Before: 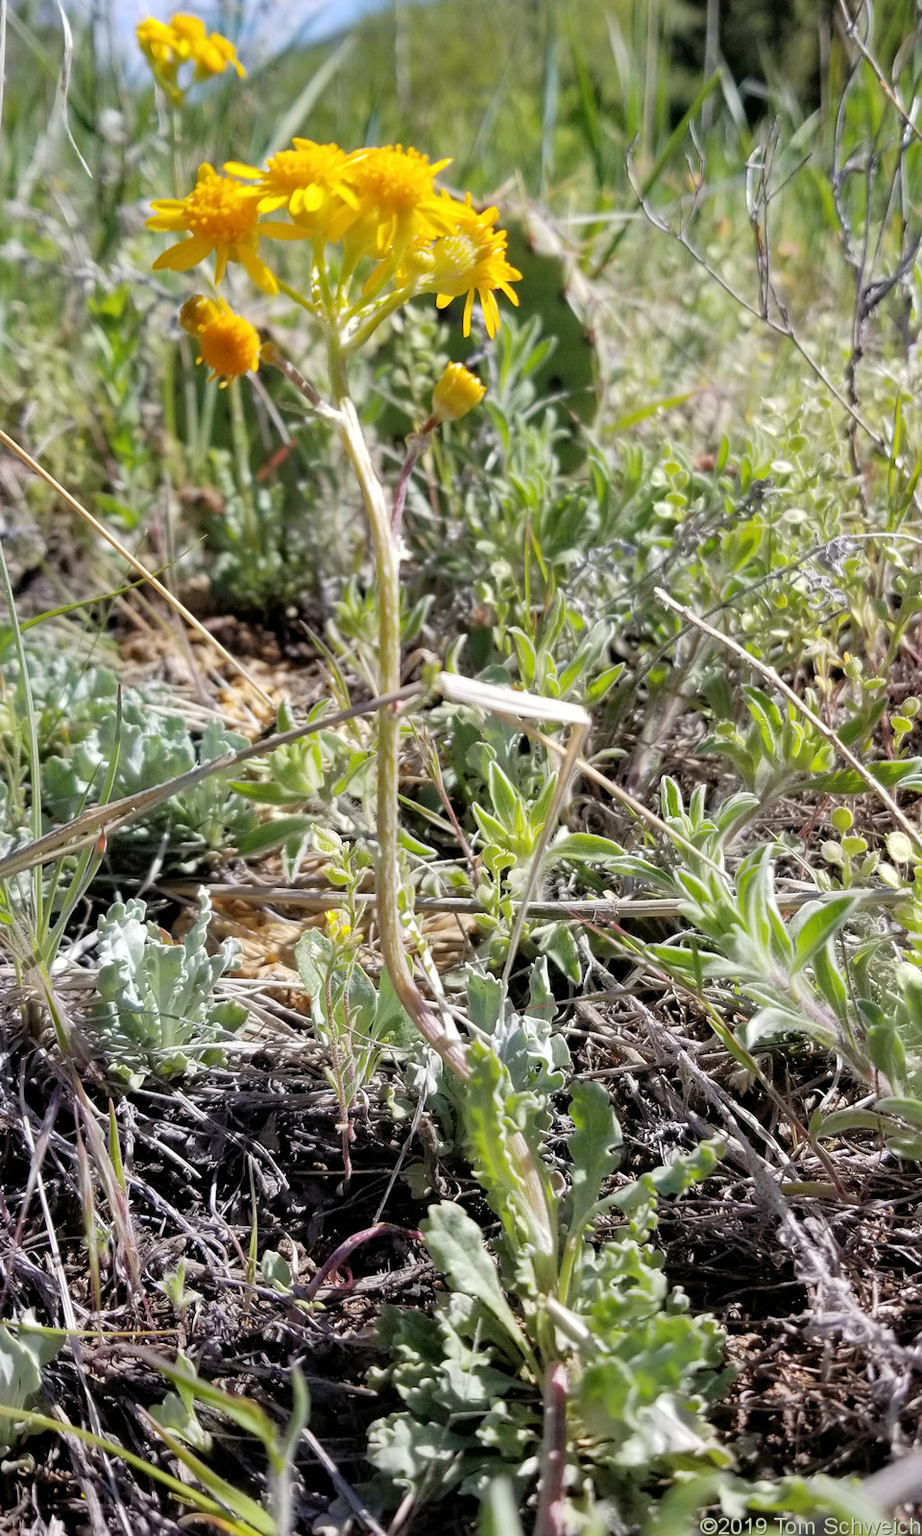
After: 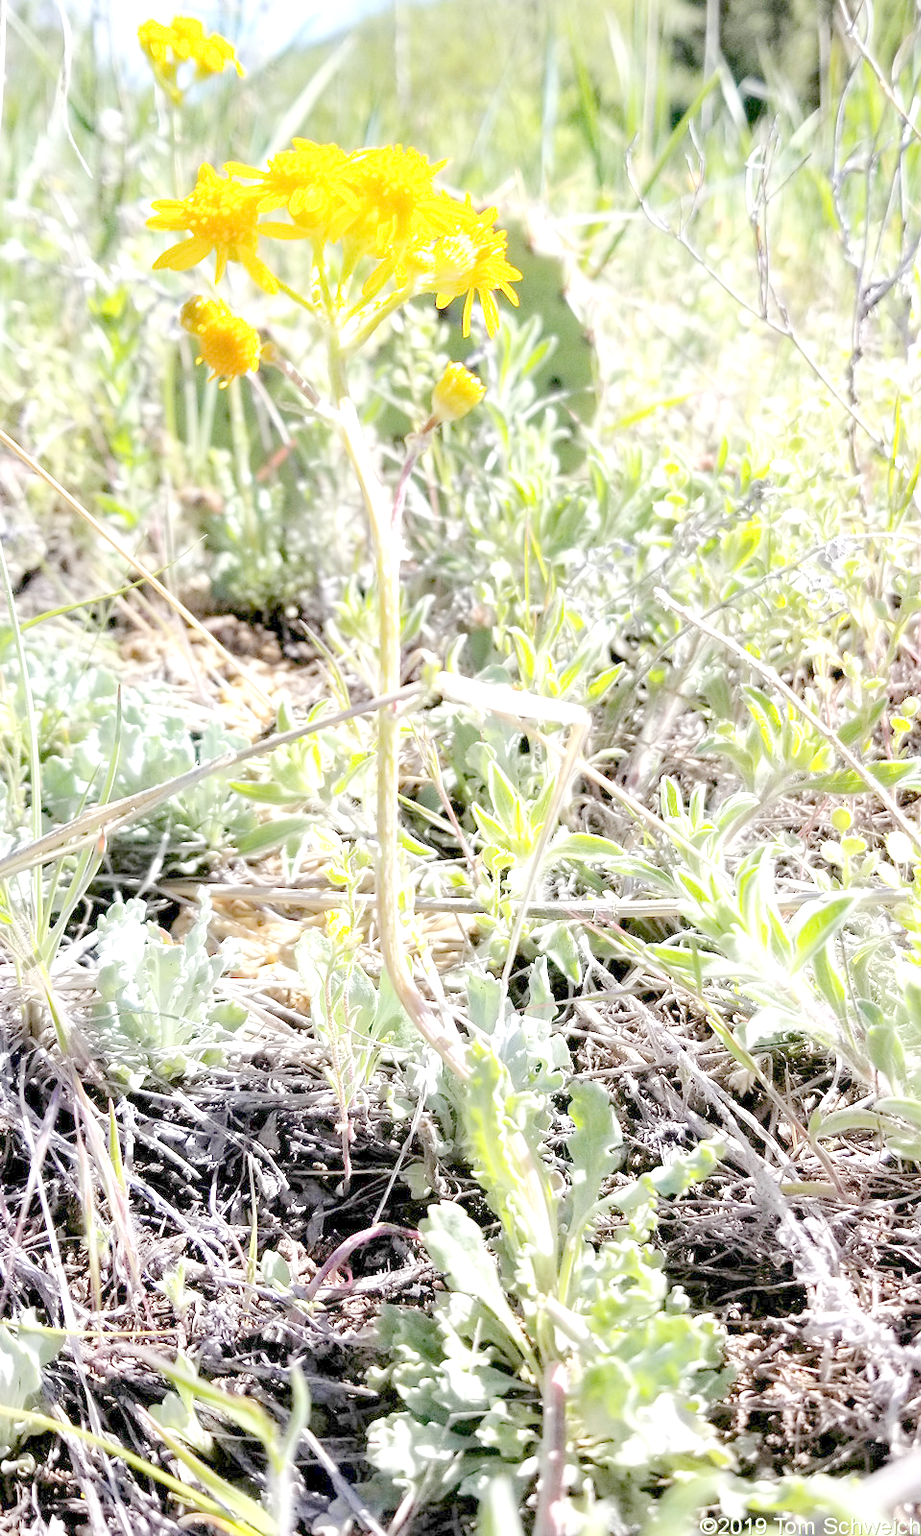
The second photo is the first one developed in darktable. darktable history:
exposure: exposure 0.5 EV
